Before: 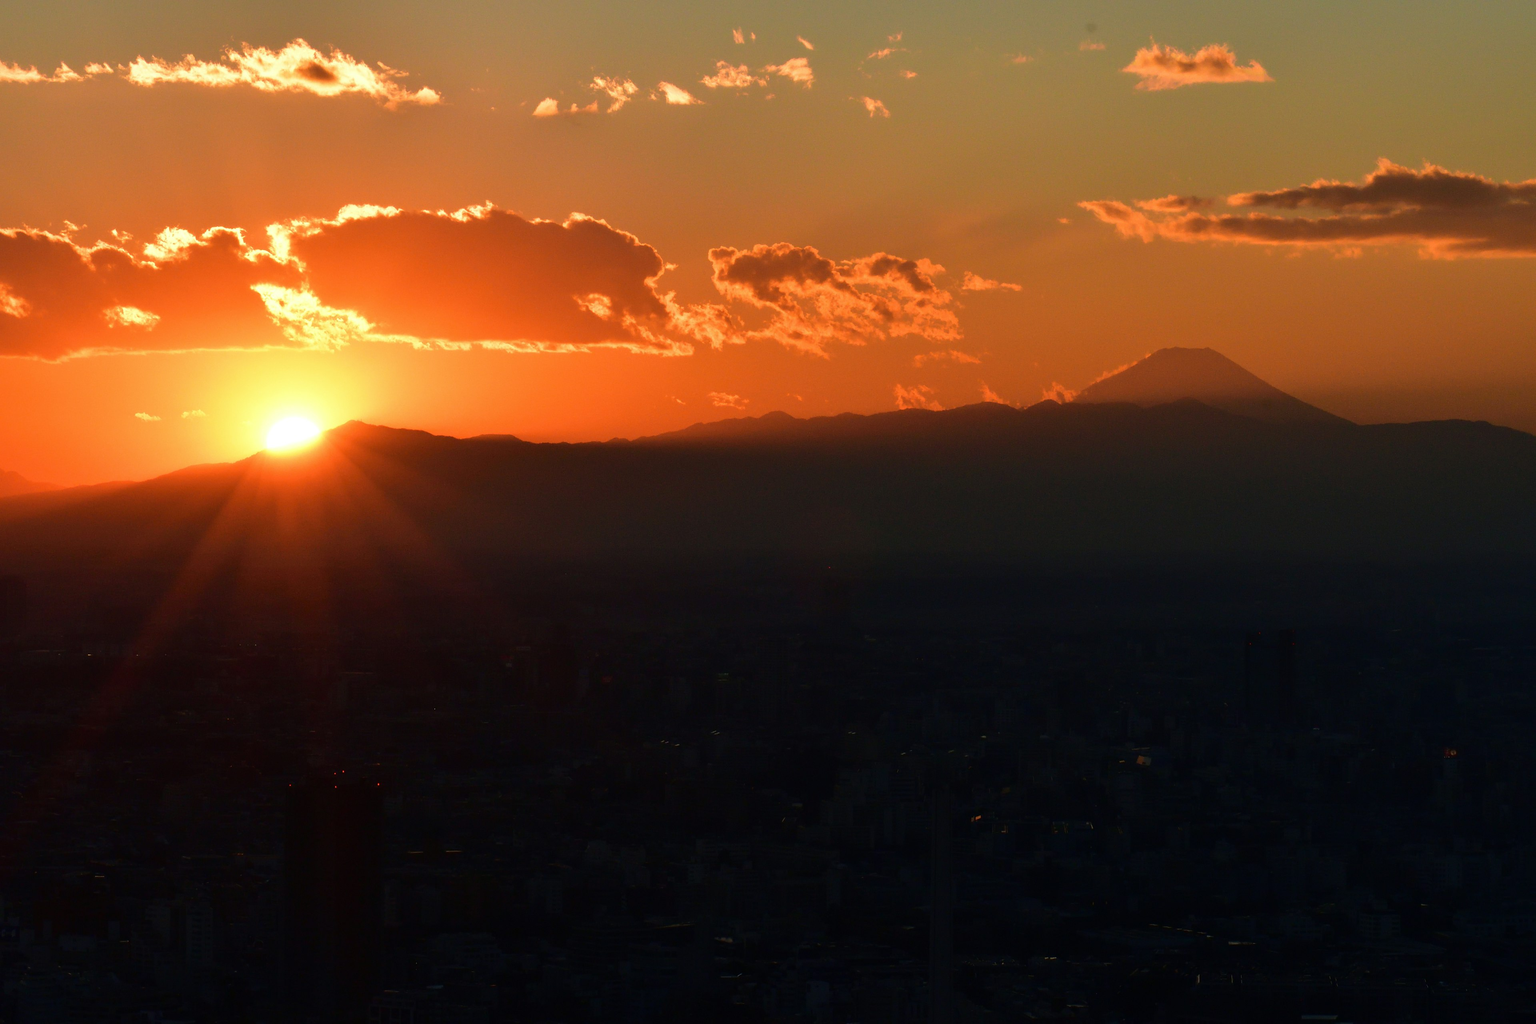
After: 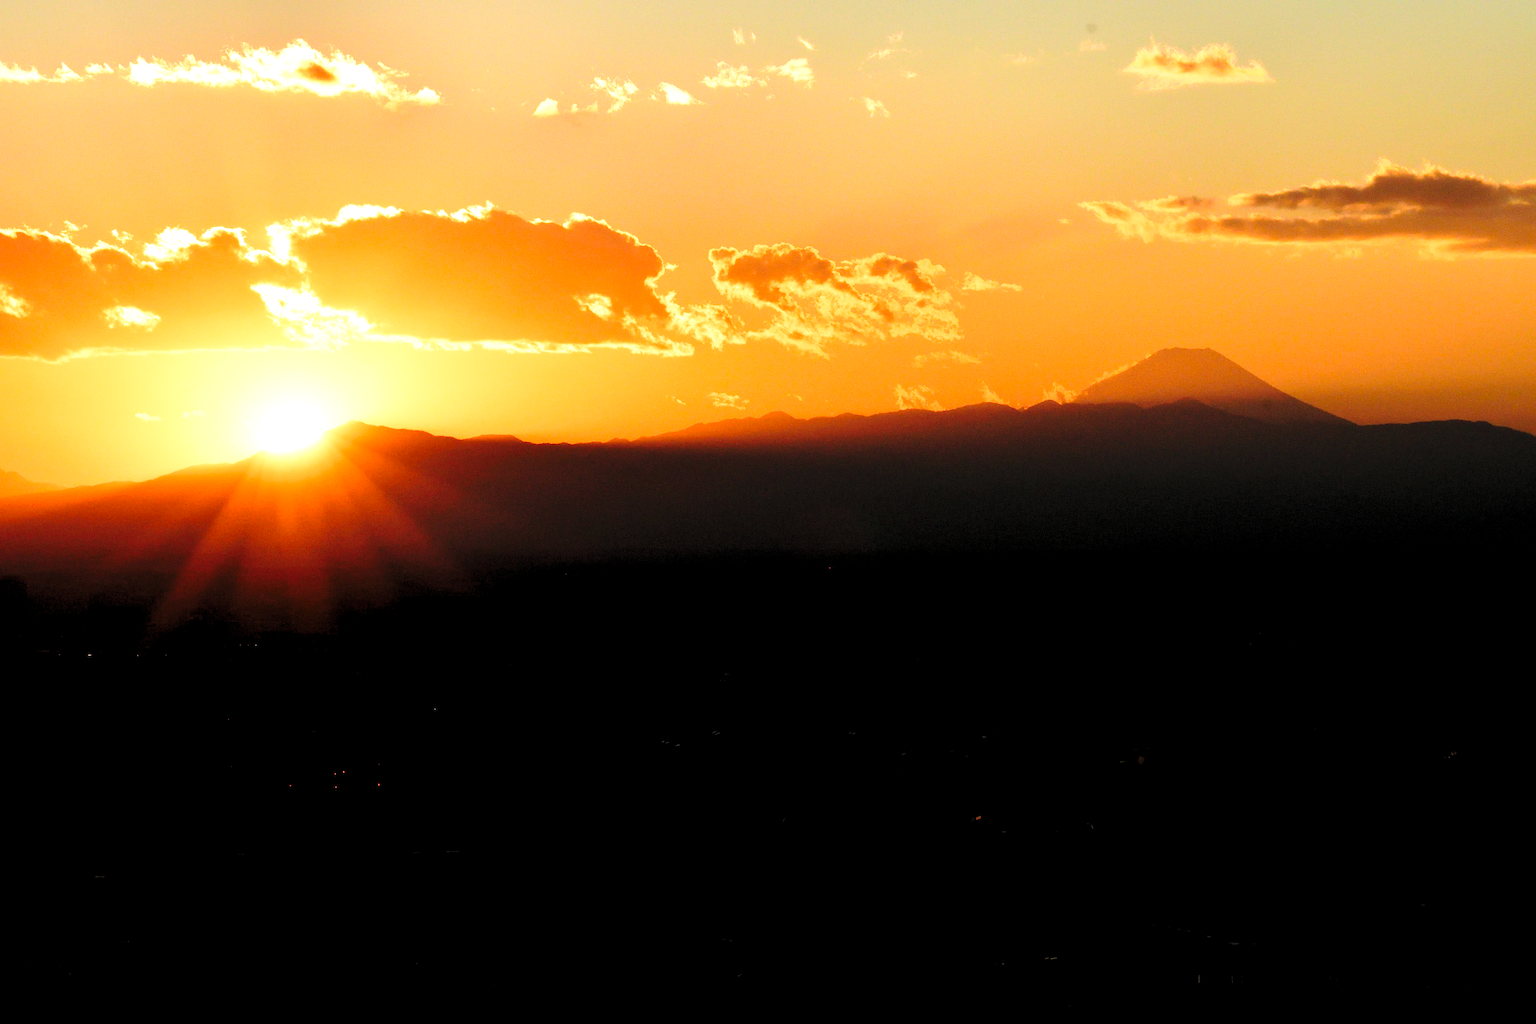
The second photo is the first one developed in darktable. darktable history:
tone equalizer: -8 EV -0.771 EV, -7 EV -0.679 EV, -6 EV -0.604 EV, -5 EV -0.386 EV, -3 EV 0.379 EV, -2 EV 0.6 EV, -1 EV 0.697 EV, +0 EV 0.733 EV, smoothing diameter 24.89%, edges refinement/feathering 14.96, preserve details guided filter
levels: levels [0.073, 0.497, 0.972]
base curve: curves: ch0 [(0, 0) (0.028, 0.03) (0.121, 0.232) (0.46, 0.748) (0.859, 0.968) (1, 1)], preserve colors none
